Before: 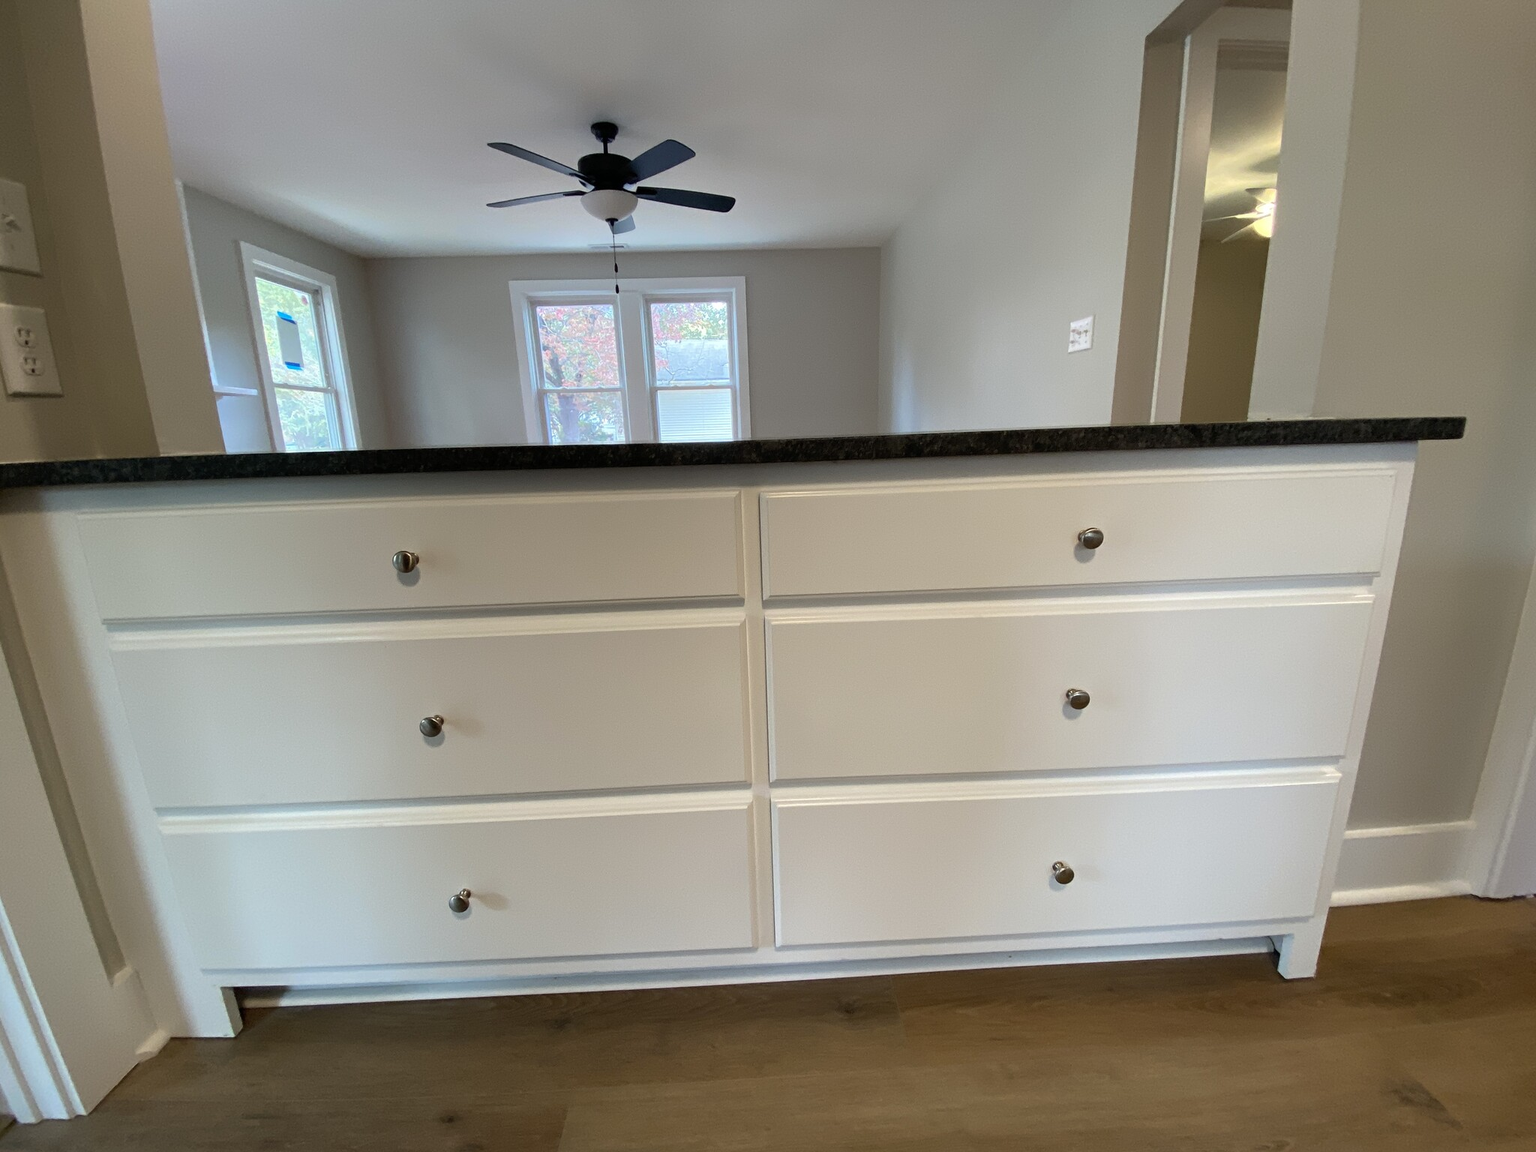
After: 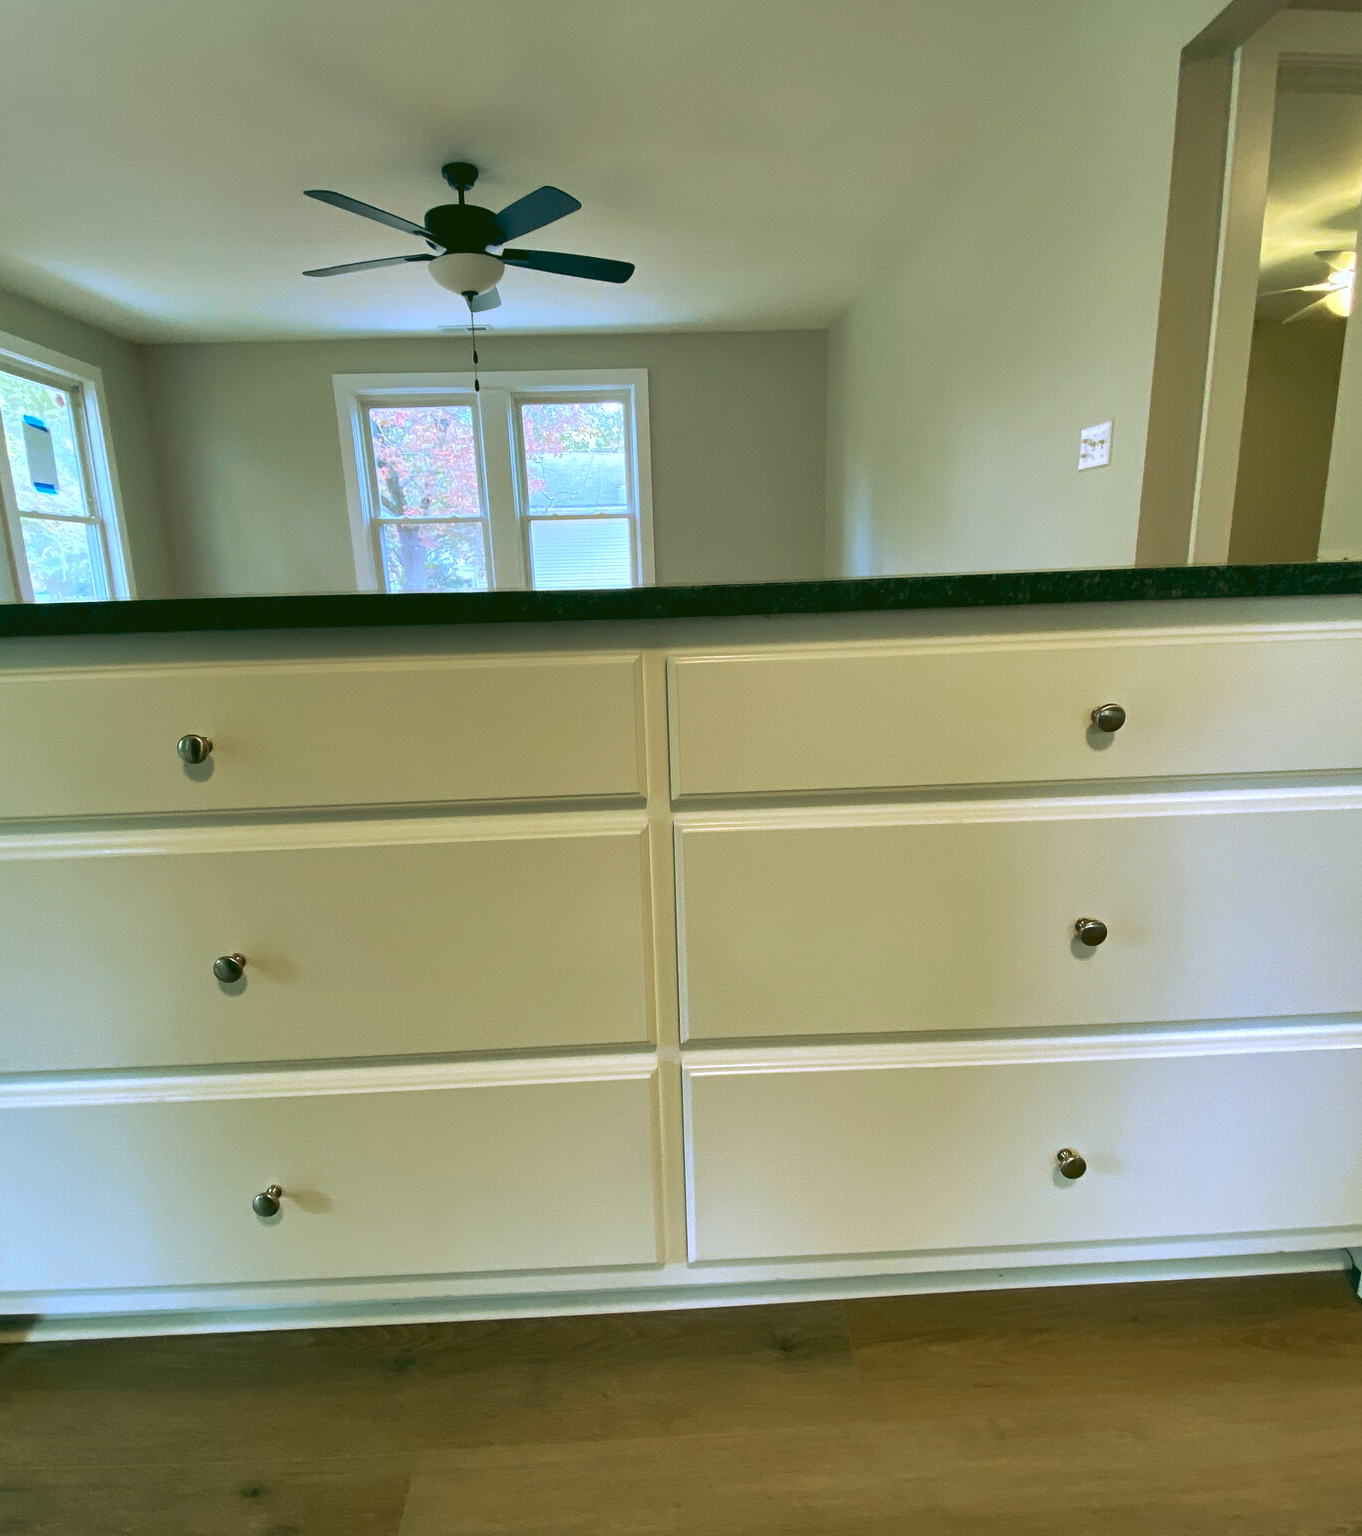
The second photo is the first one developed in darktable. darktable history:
crop: left 16.899%, right 16.556%
rgb curve: curves: ch0 [(0.123, 0.061) (0.995, 0.887)]; ch1 [(0.06, 0.116) (1, 0.906)]; ch2 [(0, 0) (0.824, 0.69) (1, 1)], mode RGB, independent channels, compensate middle gray true
shadows and highlights: low approximation 0.01, soften with gaussian
exposure: black level correction 0, exposure 0.5 EV, compensate highlight preservation false
